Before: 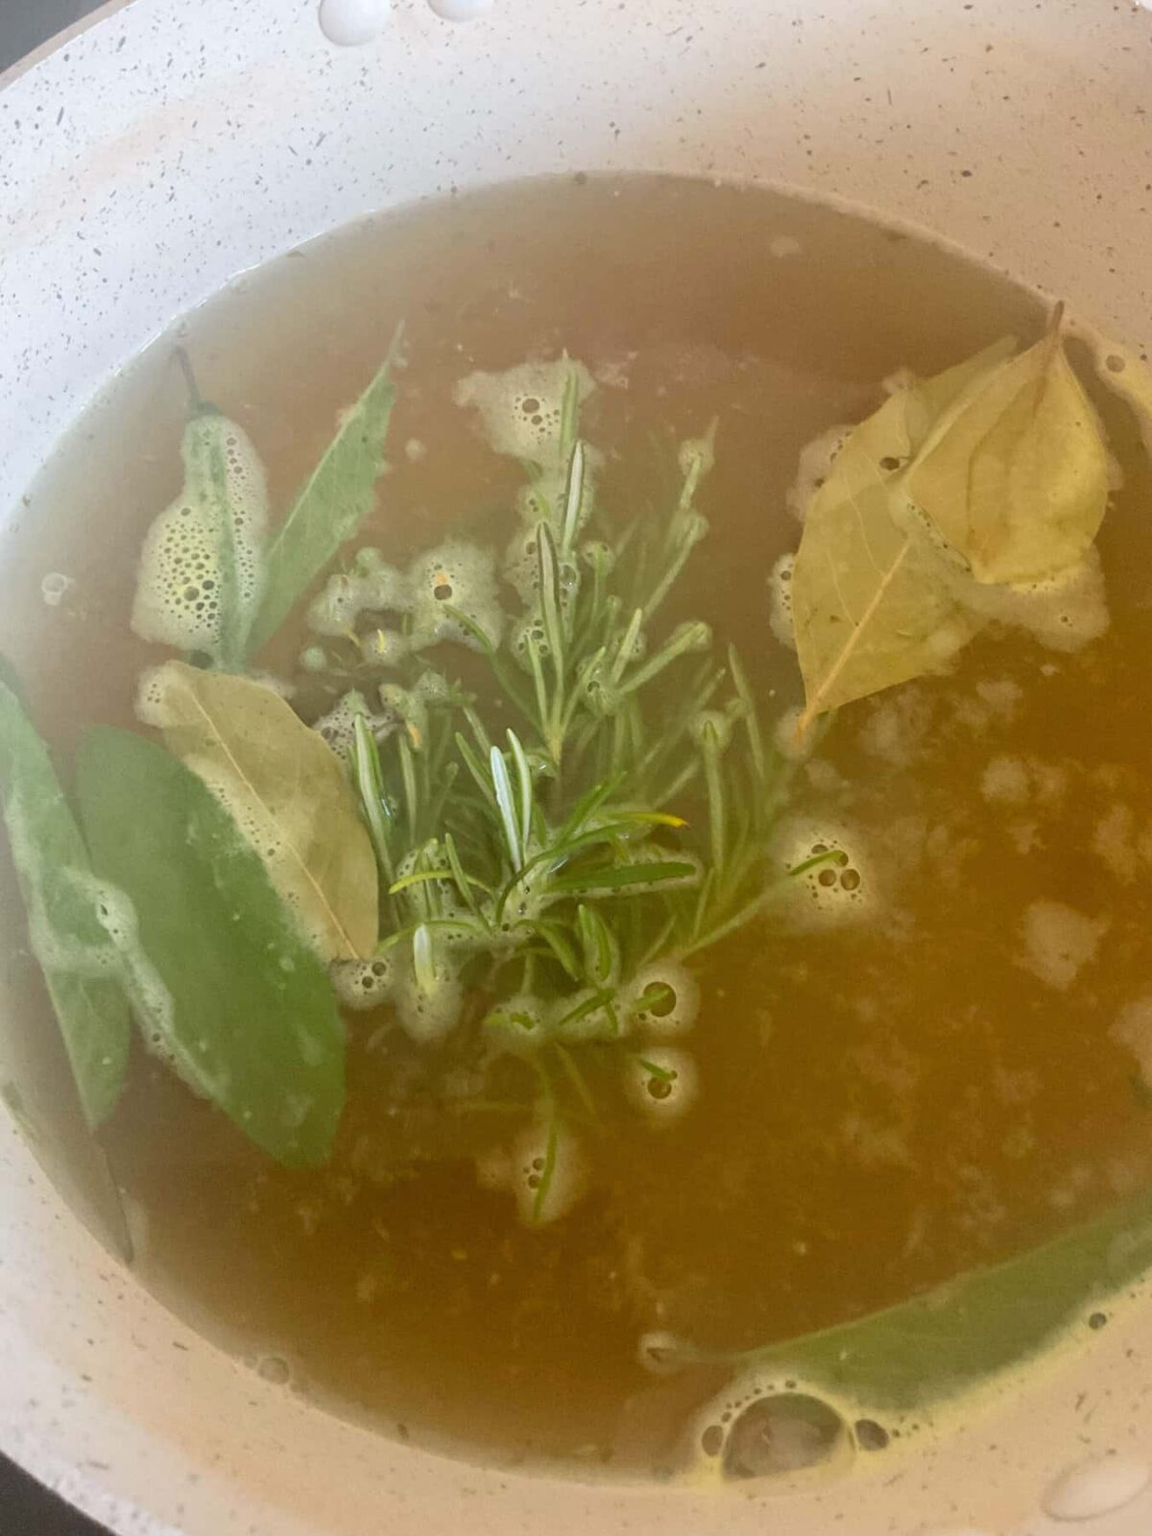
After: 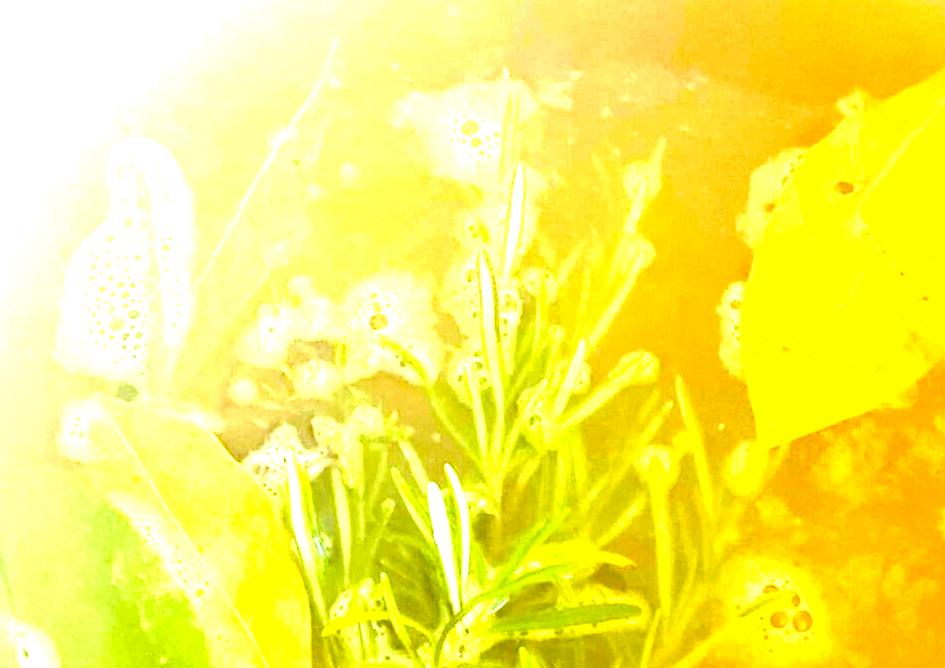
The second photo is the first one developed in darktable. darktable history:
crop: left 6.959%, top 18.485%, right 14.288%, bottom 39.733%
haze removal: compatibility mode true, adaptive false
tone equalizer: -8 EV -0.398 EV, -7 EV -0.37 EV, -6 EV -0.361 EV, -5 EV -0.237 EV, -3 EV 0.246 EV, -2 EV 0.355 EV, -1 EV 0.372 EV, +0 EV 0.447 EV
exposure: black level correction 0, exposure 1.987 EV, compensate highlight preservation false
color correction: highlights a* 0.068, highlights b* -0.82
color balance rgb: linear chroma grading › global chroma 14.697%, perceptual saturation grading › global saturation 19.431%
